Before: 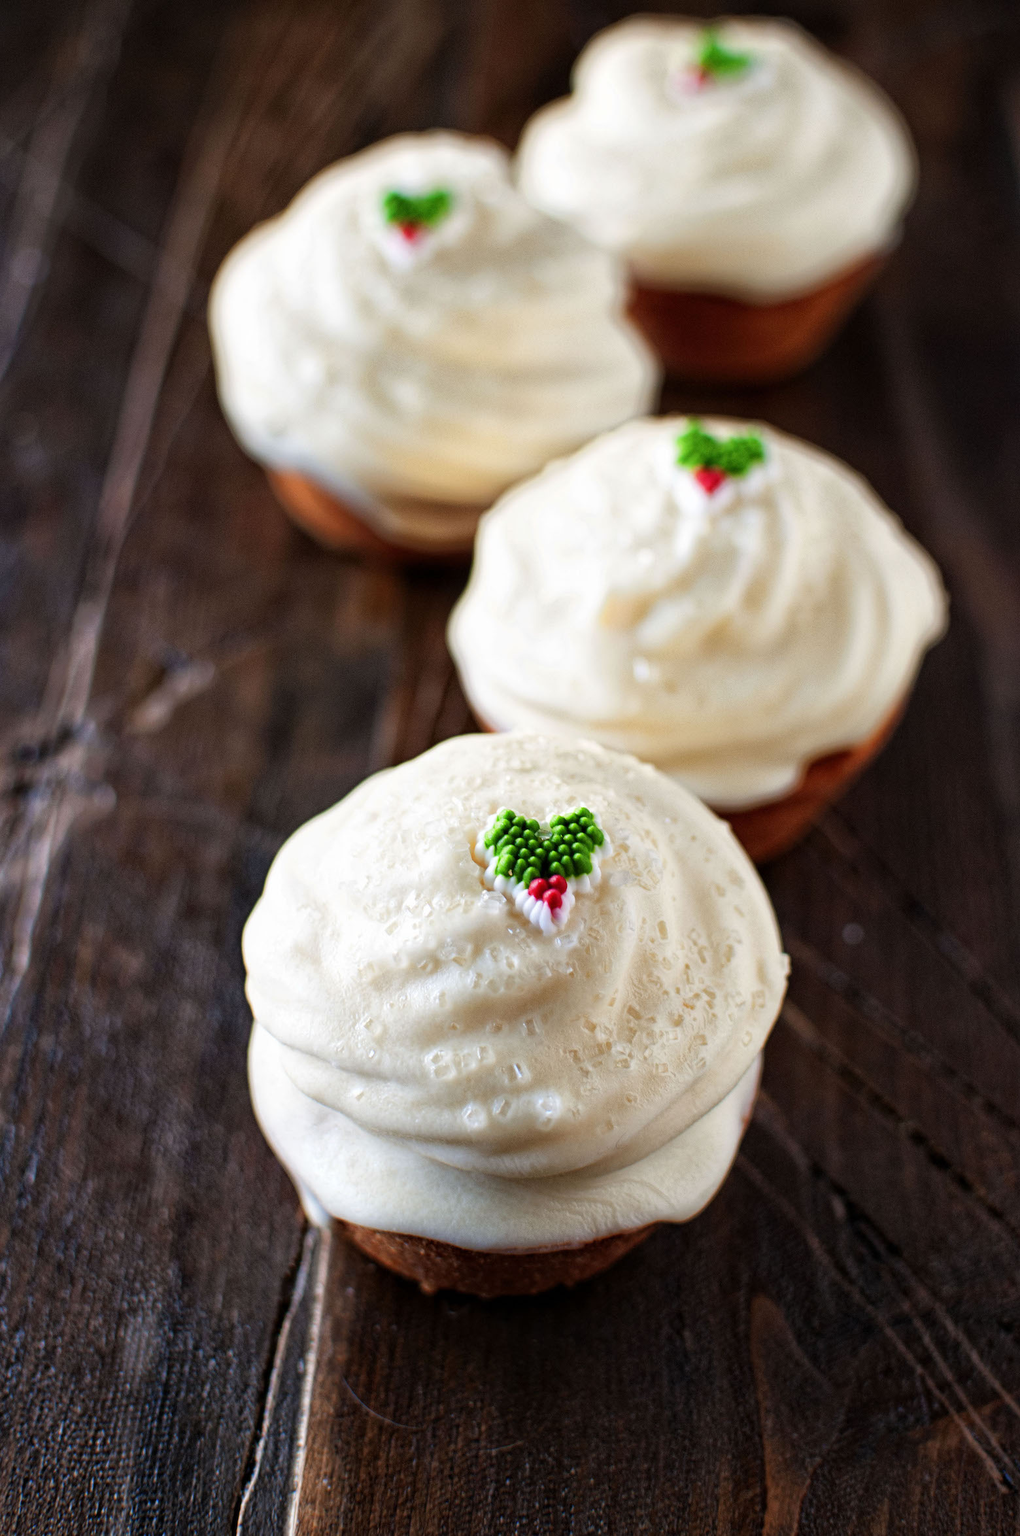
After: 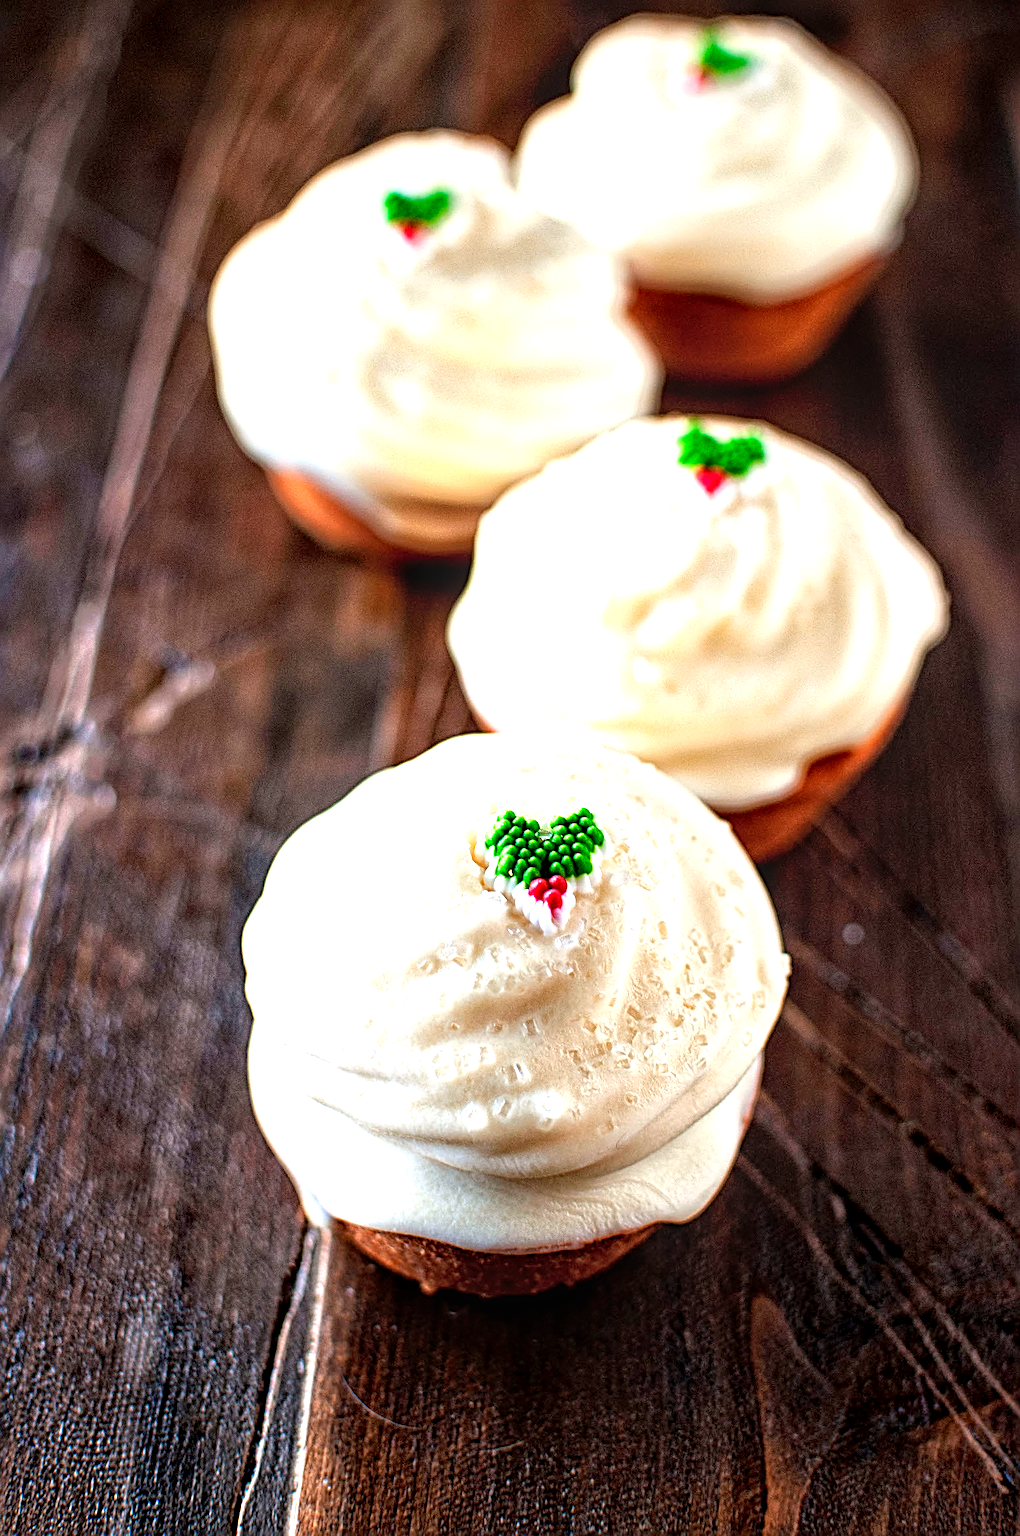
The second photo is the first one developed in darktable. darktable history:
exposure: black level correction 0.001, exposure 1 EV, compensate highlight preservation false
sharpen: radius 3.012, amount 0.773
local contrast: on, module defaults
